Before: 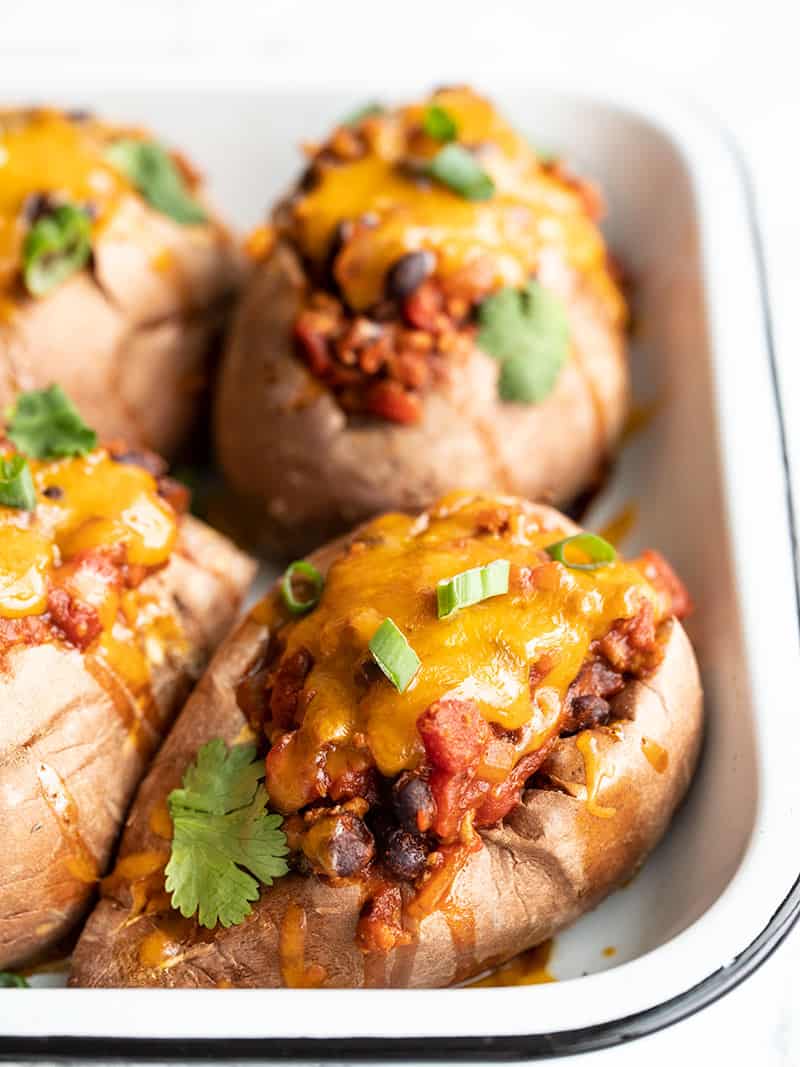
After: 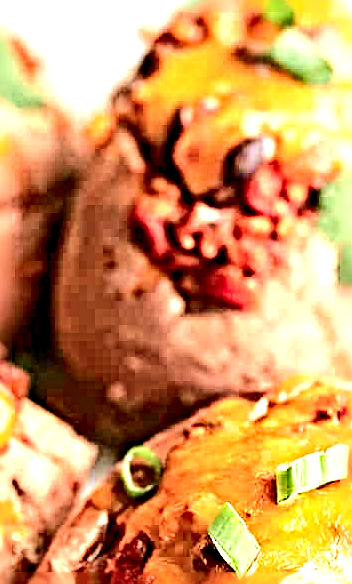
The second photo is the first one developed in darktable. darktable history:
crop: left 20.248%, top 10.86%, right 35.675%, bottom 34.321%
exposure: black level correction 0.001, exposure 0.955 EV, compensate exposure bias true, compensate highlight preservation false
tone curve: curves: ch0 [(0, 0) (0.058, 0.027) (0.214, 0.183) (0.304, 0.288) (0.51, 0.549) (0.658, 0.7) (0.741, 0.775) (0.844, 0.866) (0.986, 0.957)]; ch1 [(0, 0) (0.172, 0.123) (0.312, 0.296) (0.437, 0.429) (0.471, 0.469) (0.502, 0.5) (0.513, 0.515) (0.572, 0.603) (0.617, 0.653) (0.68, 0.724) (0.889, 0.924) (1, 1)]; ch2 [(0, 0) (0.411, 0.424) (0.489, 0.49) (0.502, 0.5) (0.517, 0.519) (0.549, 0.578) (0.604, 0.628) (0.693, 0.686) (1, 1)], color space Lab, independent channels, preserve colors none
sharpen: radius 6.3, amount 1.8, threshold 0
base curve: curves: ch0 [(0, 0) (0.262, 0.32) (0.722, 0.705) (1, 1)]
